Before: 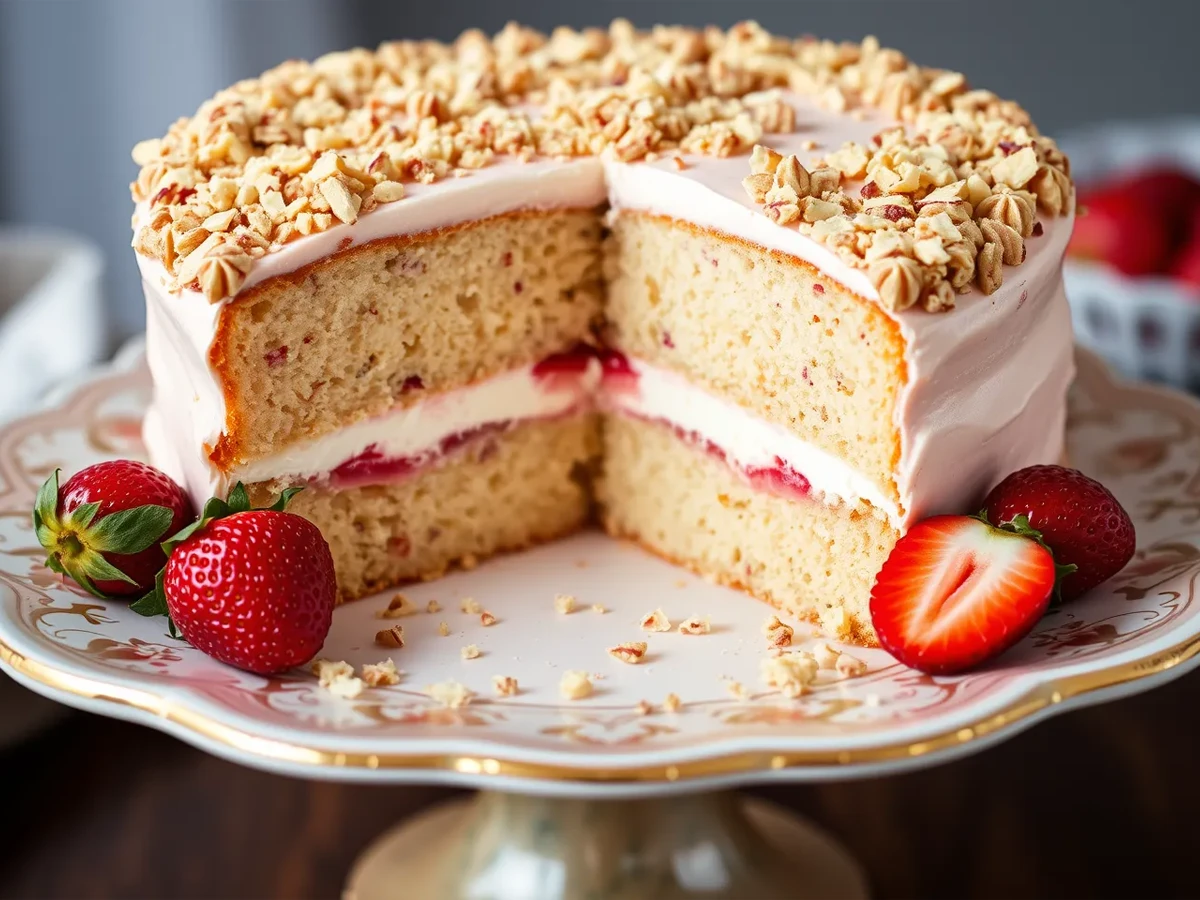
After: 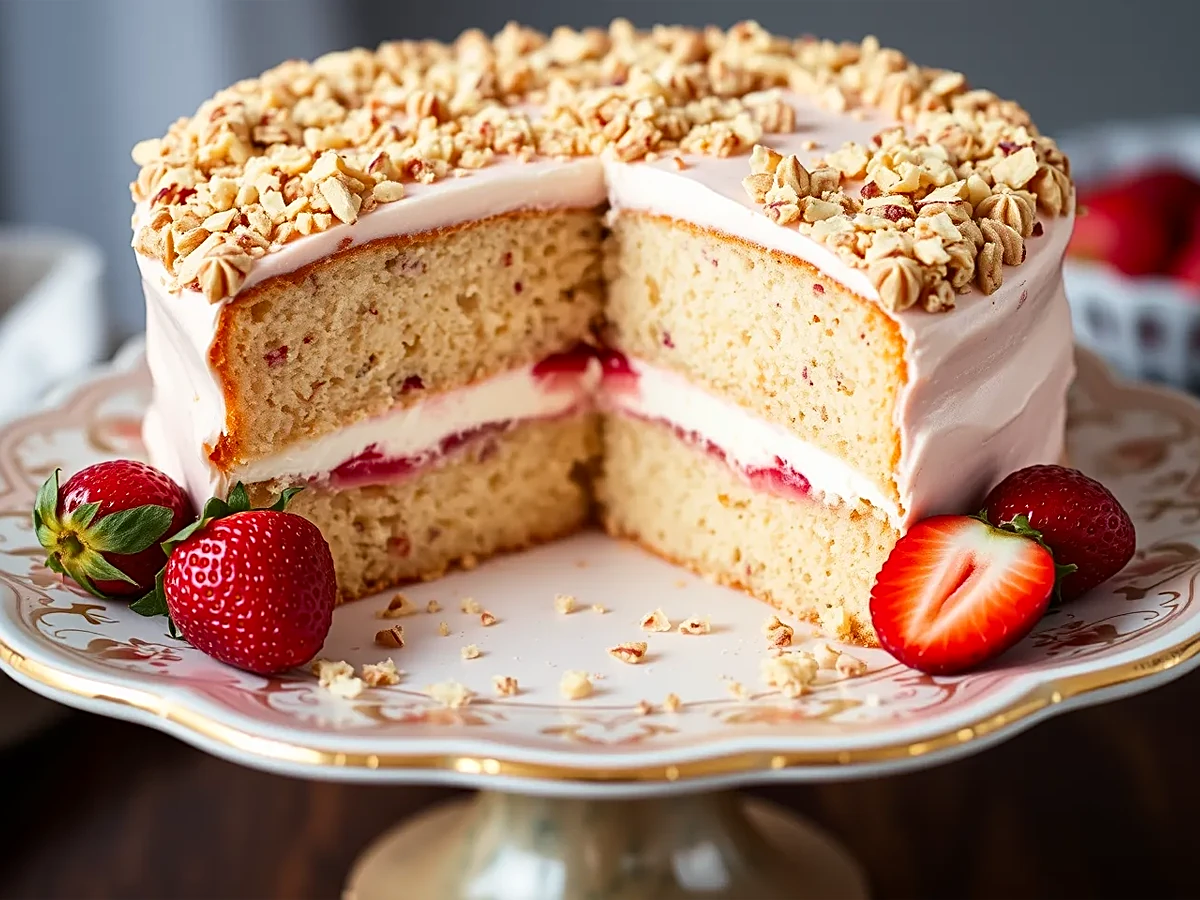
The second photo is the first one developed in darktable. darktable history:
sharpen: on, module defaults
contrast brightness saturation: contrast 0.083, saturation 0.017
